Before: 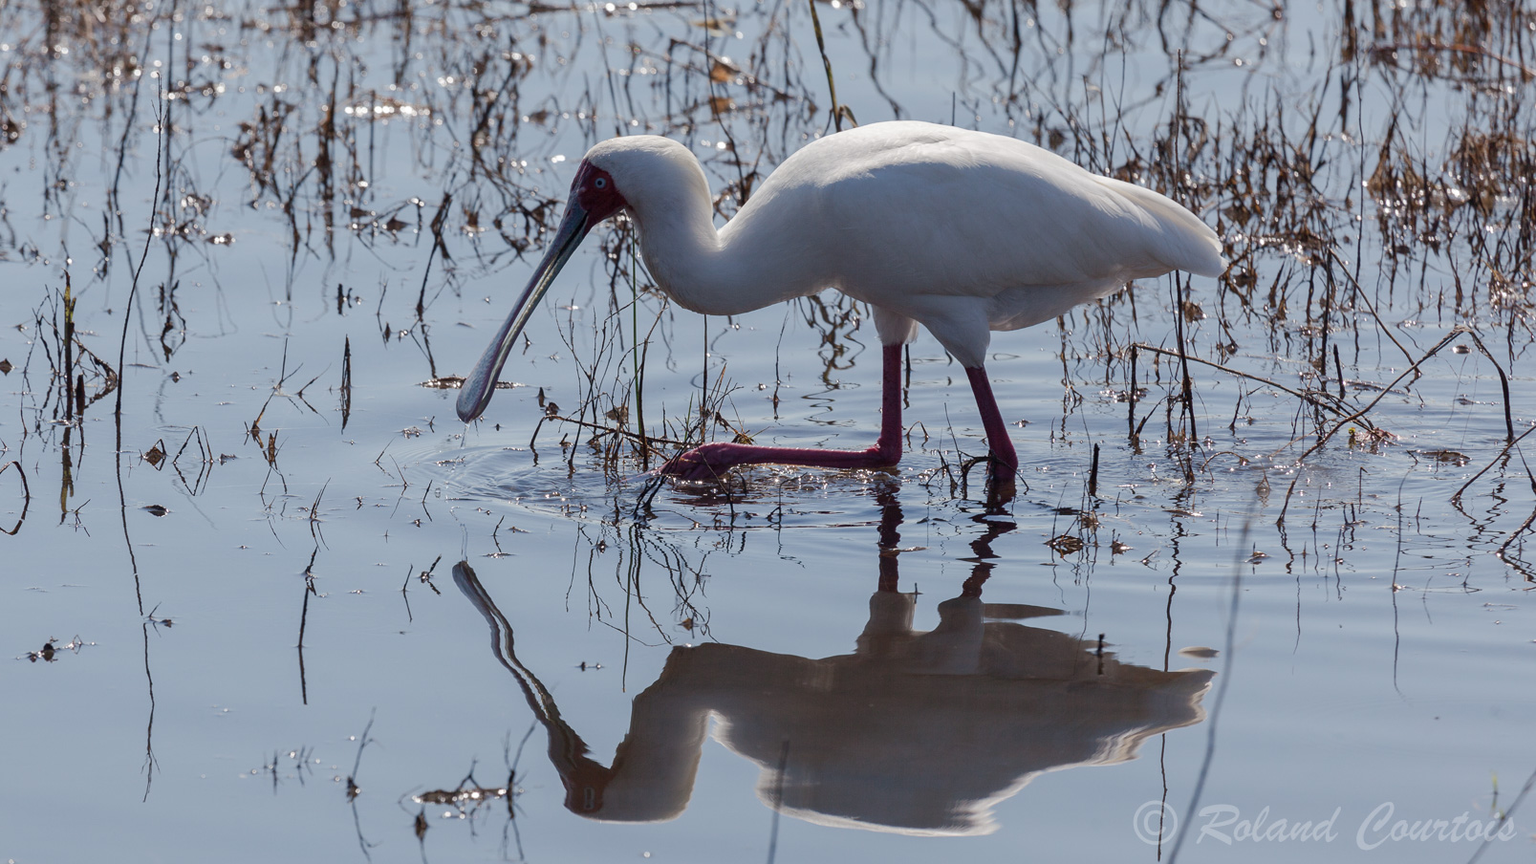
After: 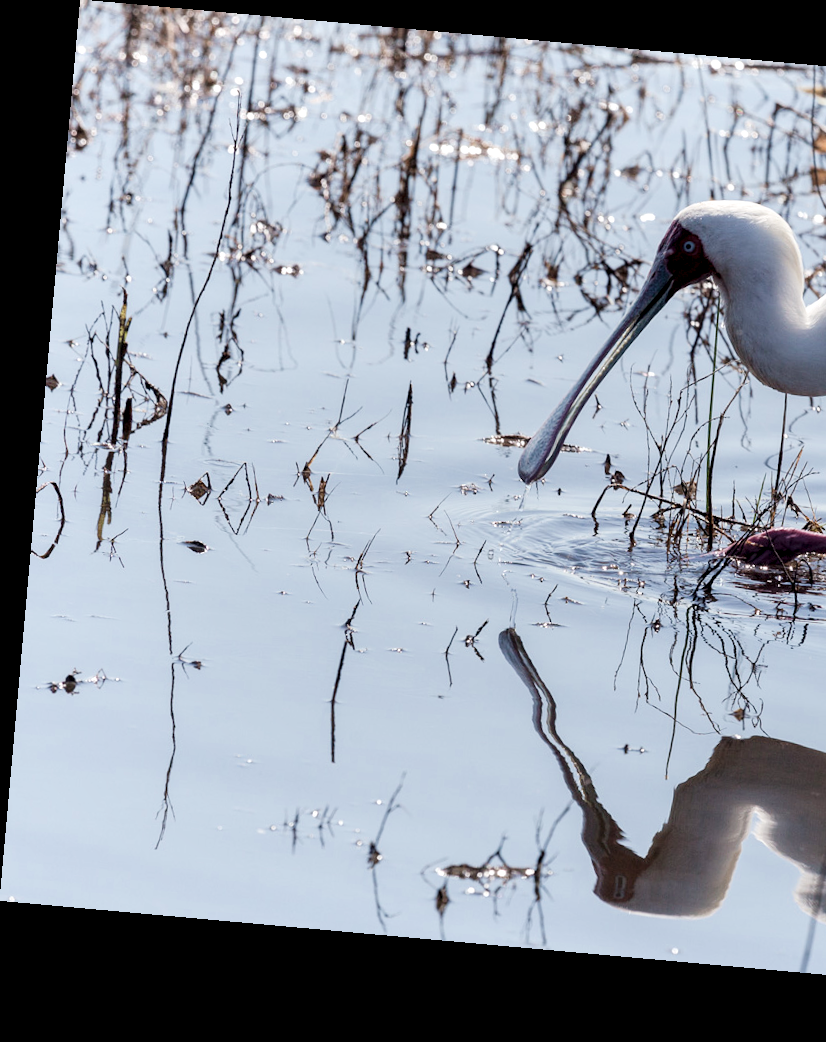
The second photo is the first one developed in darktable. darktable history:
crop and rotate: left 0%, top 0%, right 50.845%
contrast brightness saturation: contrast 0.06, brightness -0.01, saturation -0.23
local contrast: highlights 123%, shadows 126%, detail 140%, midtone range 0.254
velvia: on, module defaults
rotate and perspective: rotation 5.12°, automatic cropping off
filmic rgb: hardness 4.17
exposure: exposure 0.943 EV, compensate highlight preservation false
